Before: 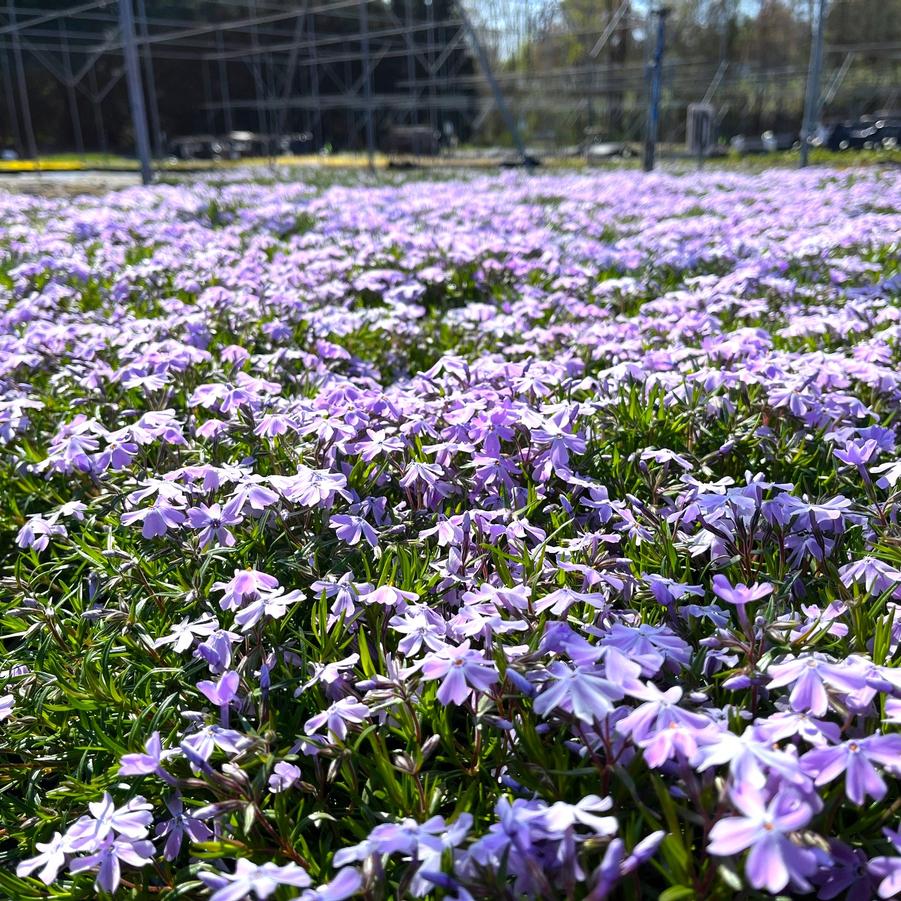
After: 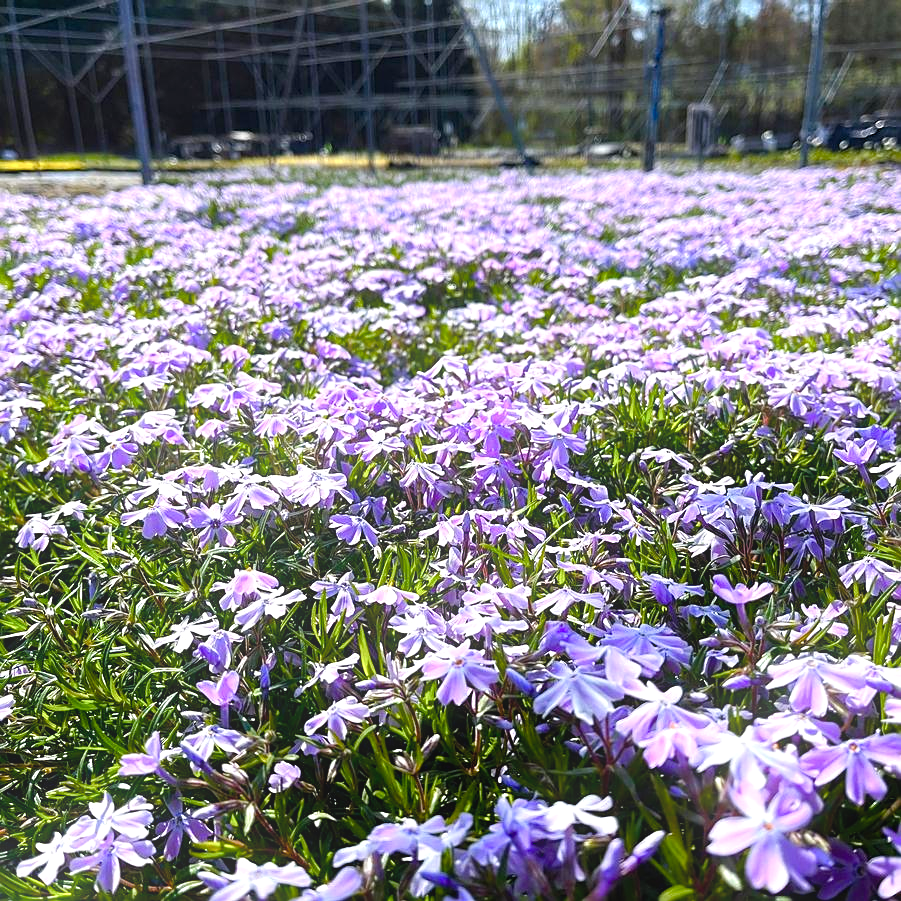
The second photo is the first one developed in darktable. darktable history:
bloom: size 9%, threshold 100%, strength 7%
color balance rgb: linear chroma grading › shadows 32%, linear chroma grading › global chroma -2%, linear chroma grading › mid-tones 4%, perceptual saturation grading › global saturation -2%, perceptual saturation grading › highlights -8%, perceptual saturation grading › mid-tones 8%, perceptual saturation grading › shadows 4%, perceptual brilliance grading › highlights 8%, perceptual brilliance grading › mid-tones 4%, perceptual brilliance grading › shadows 2%, global vibrance 16%, saturation formula JzAzBz (2021)
sharpen: on, module defaults
shadows and highlights: shadows 37.27, highlights -28.18, soften with gaussian
